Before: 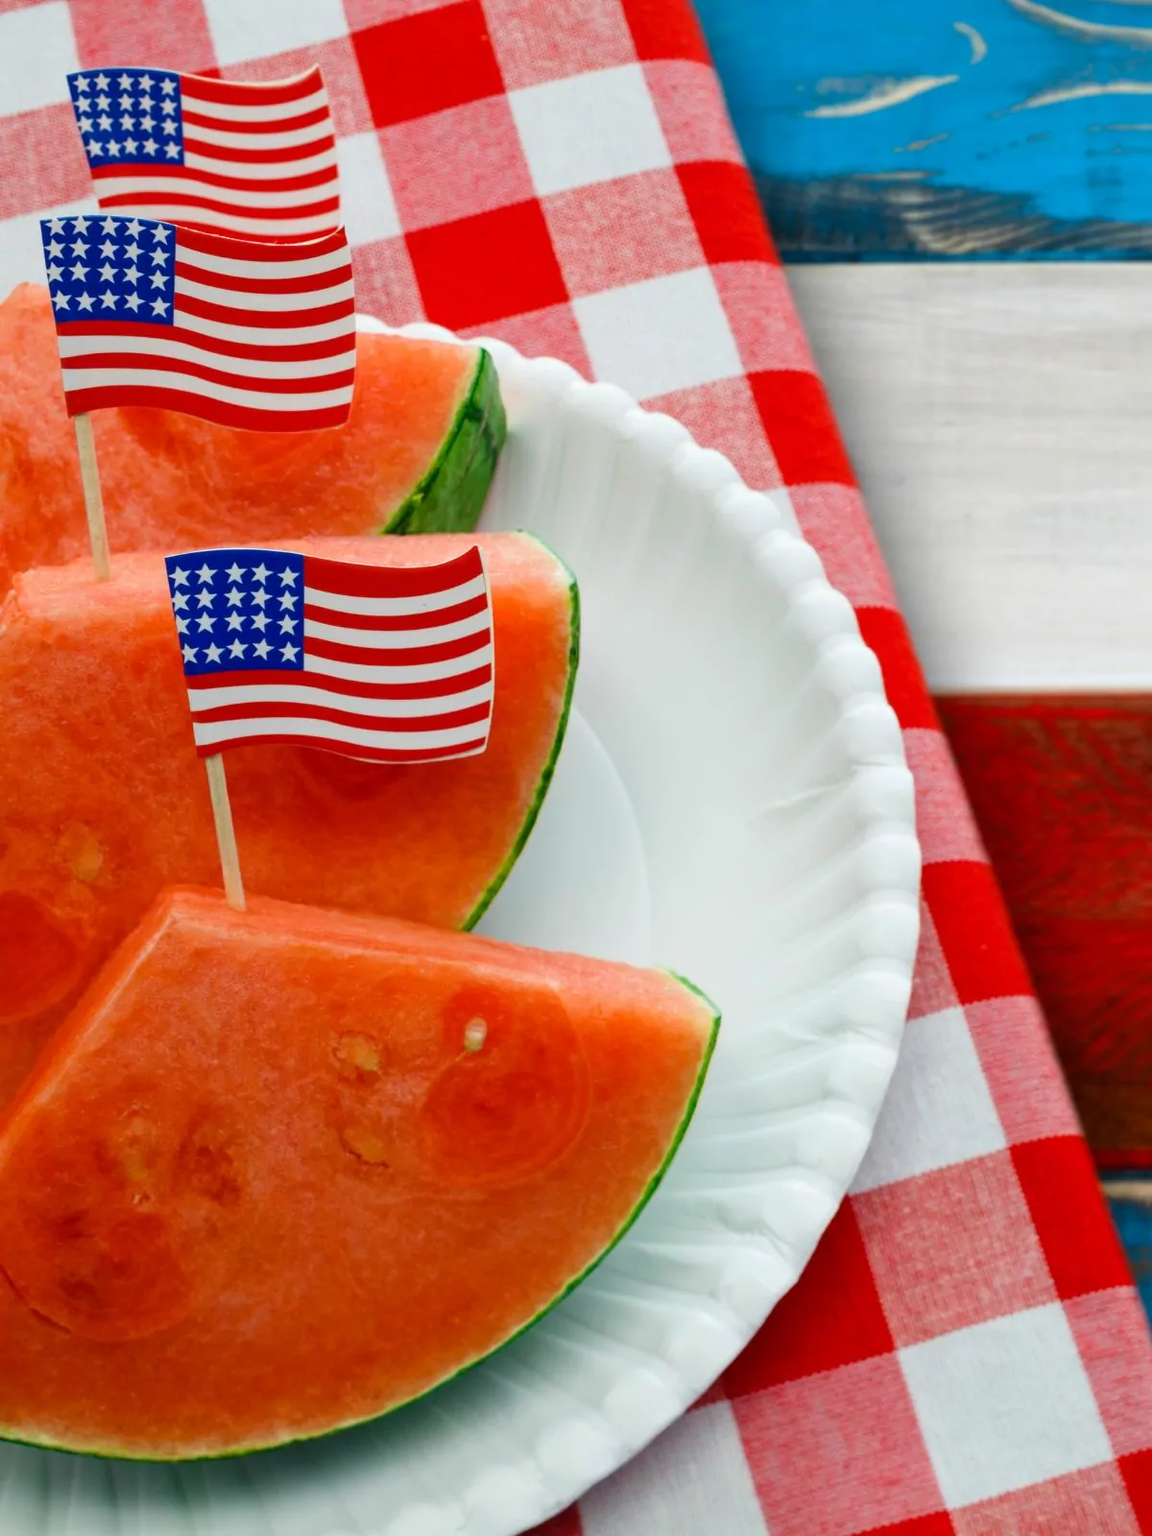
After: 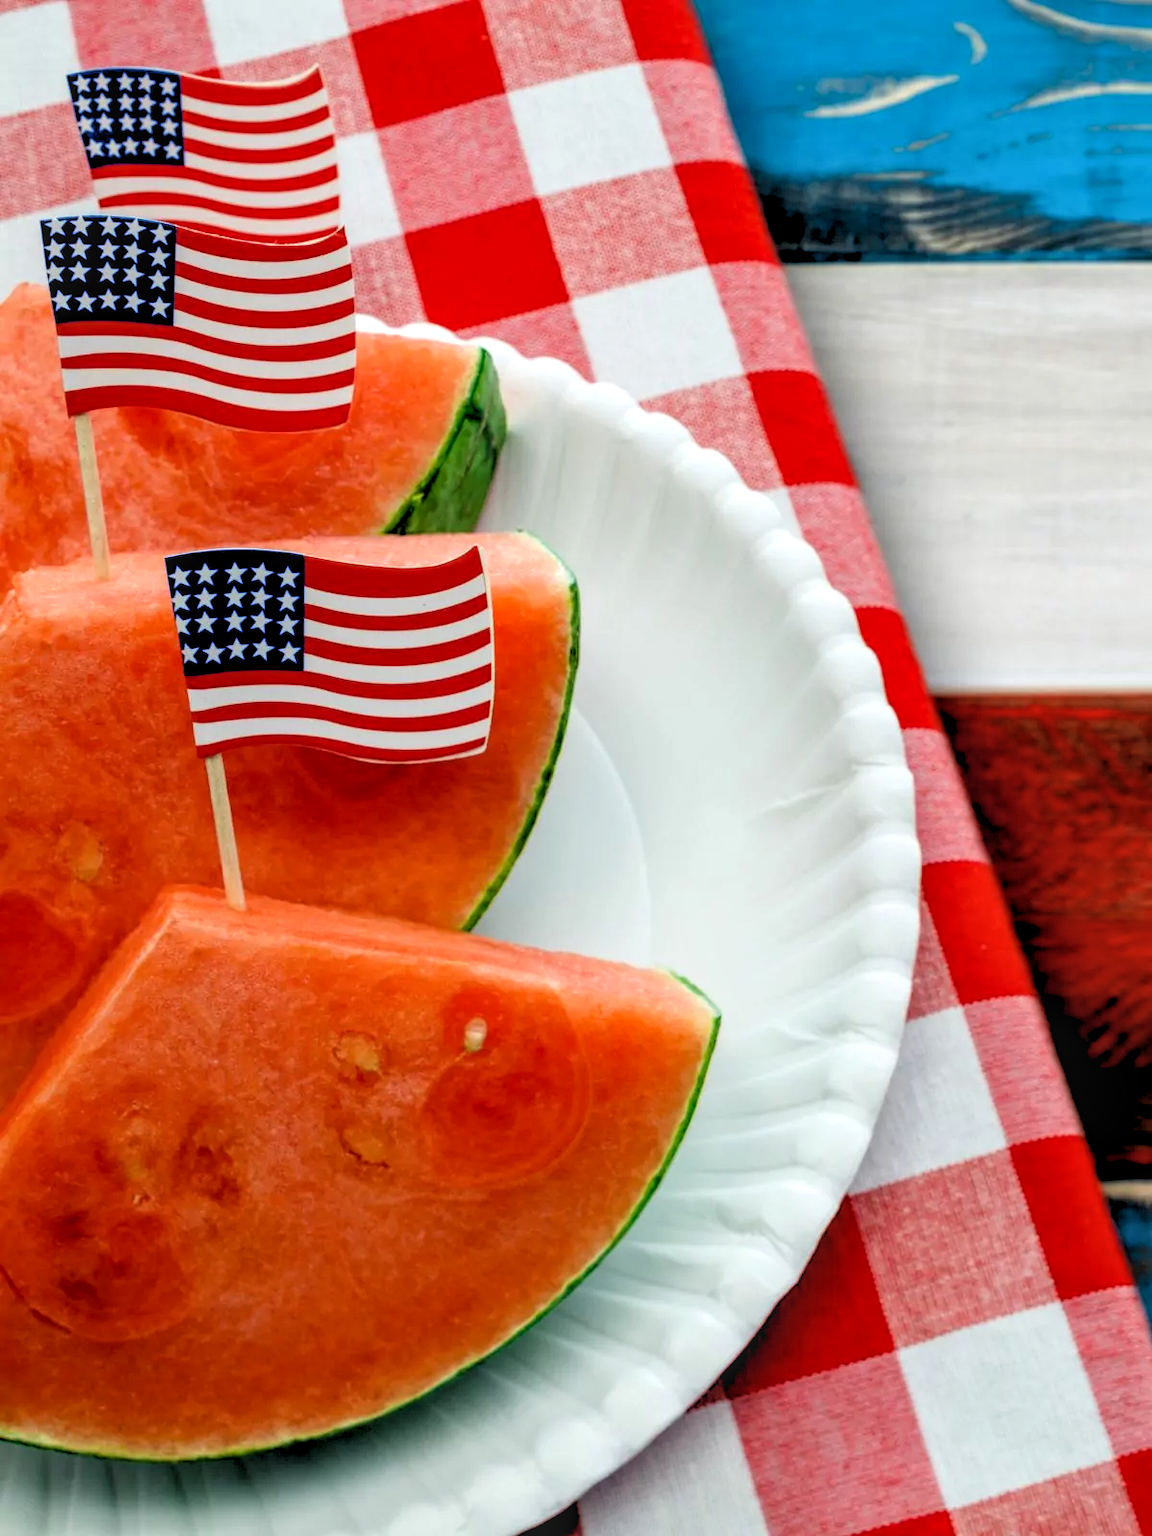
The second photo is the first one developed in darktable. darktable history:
local contrast: on, module defaults
rgb levels: levels [[0.029, 0.461, 0.922], [0, 0.5, 1], [0, 0.5, 1]]
